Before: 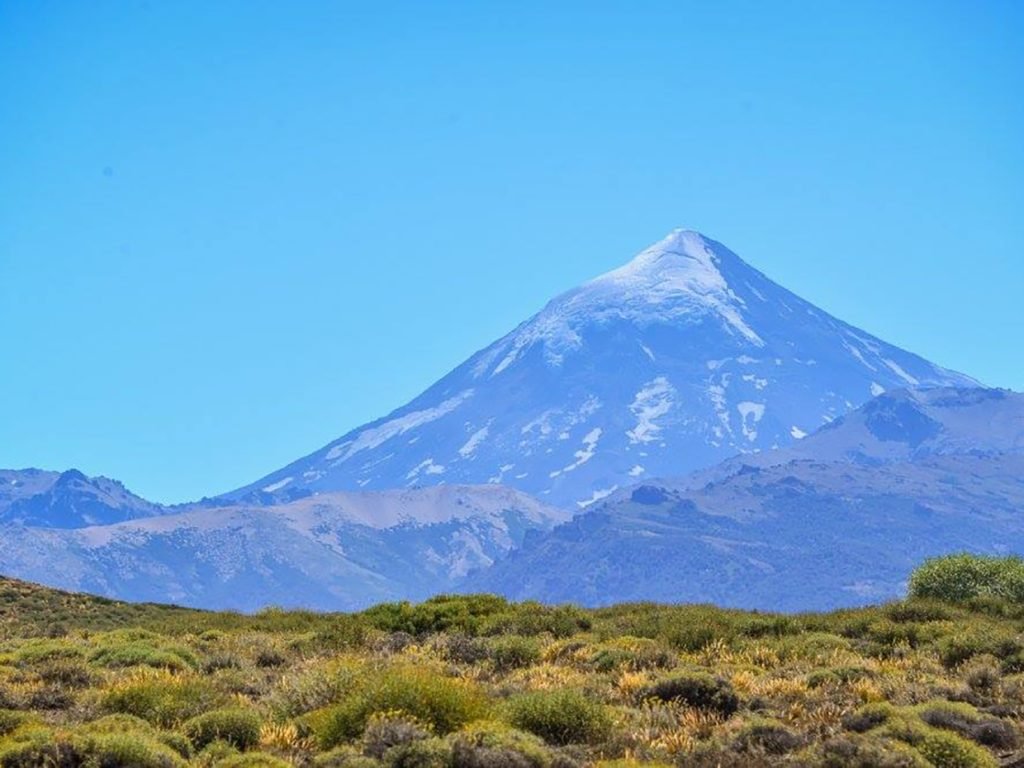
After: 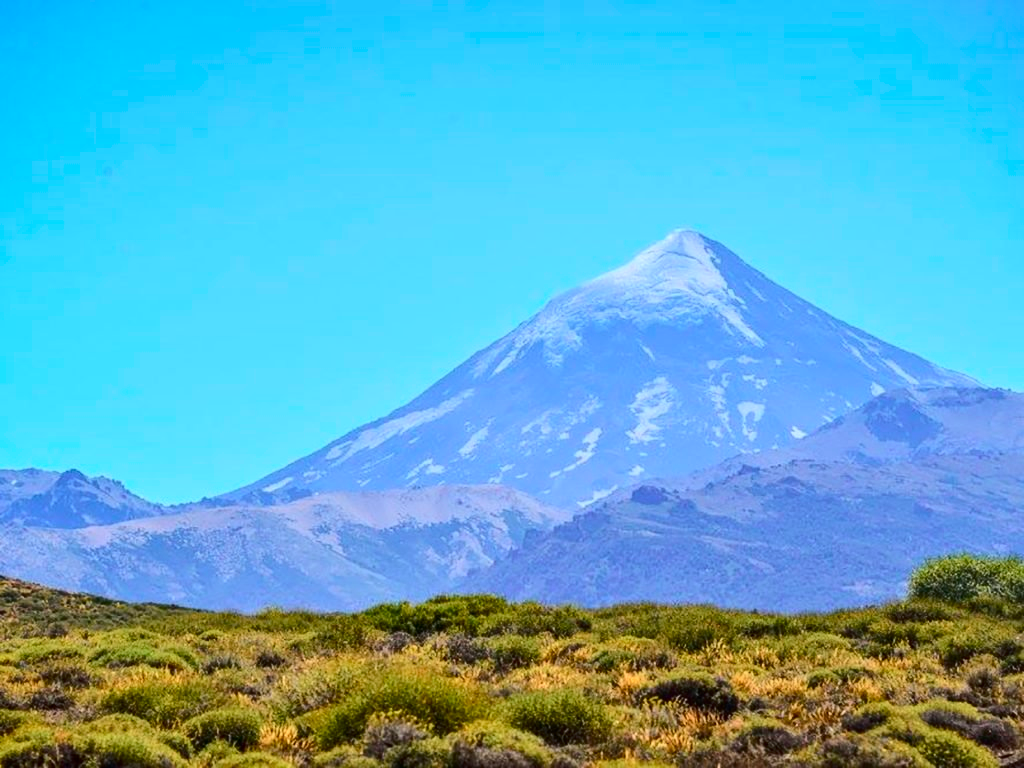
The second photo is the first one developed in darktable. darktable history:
tone curve: curves: ch0 [(0, 0) (0.126, 0.061) (0.338, 0.285) (0.494, 0.518) (0.703, 0.762) (1, 1)]; ch1 [(0, 0) (0.389, 0.313) (0.457, 0.442) (0.5, 0.501) (0.55, 0.578) (1, 1)]; ch2 [(0, 0) (0.44, 0.424) (0.501, 0.499) (0.557, 0.564) (0.613, 0.67) (0.707, 0.746) (1, 1)], color space Lab, independent channels, preserve colors none
